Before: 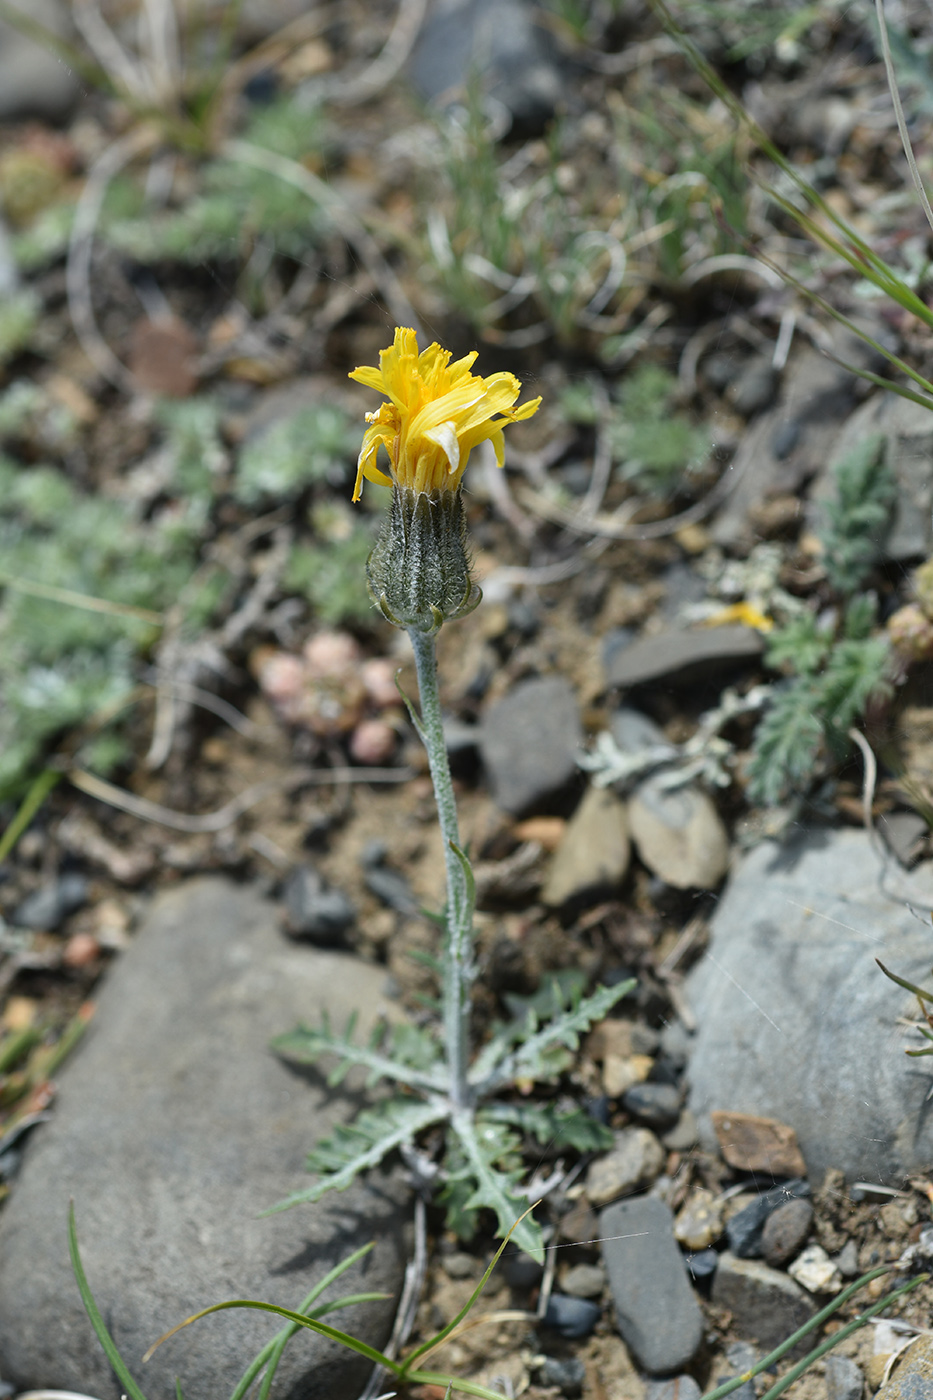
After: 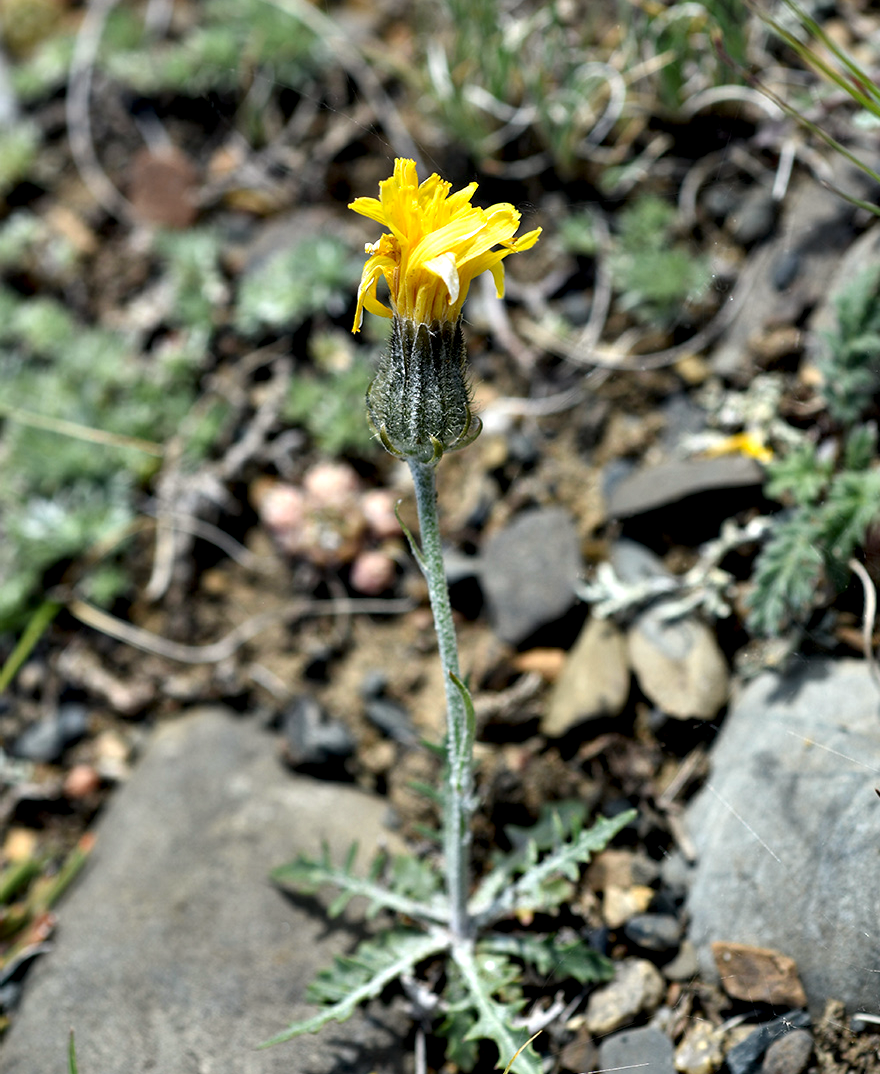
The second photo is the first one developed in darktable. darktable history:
crop and rotate: angle 0.035°, top 12.066%, right 5.568%, bottom 11.083%
contrast equalizer: y [[0.6 ×6], [0.55 ×6], [0 ×6], [0 ×6], [0 ×6]]
color correction: highlights a* 0.589, highlights b* 2.85, saturation 1.07
